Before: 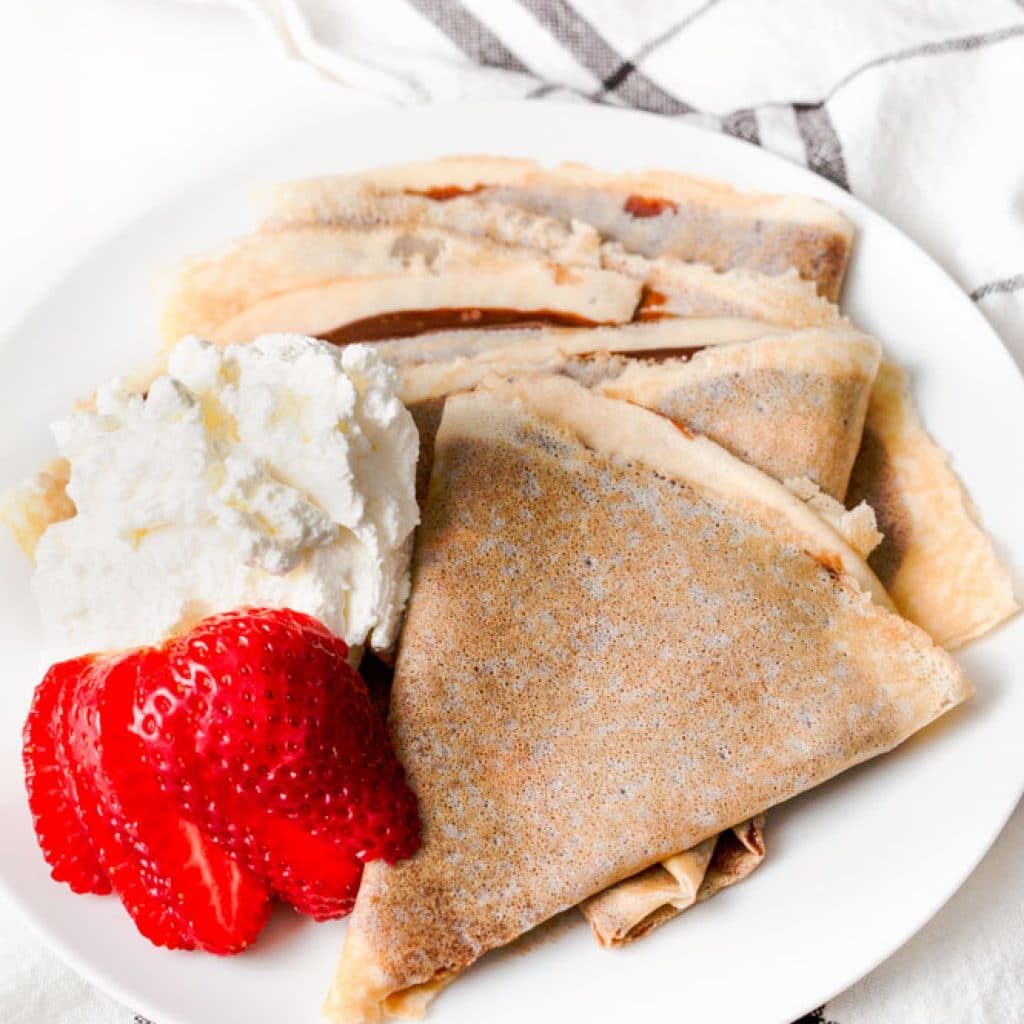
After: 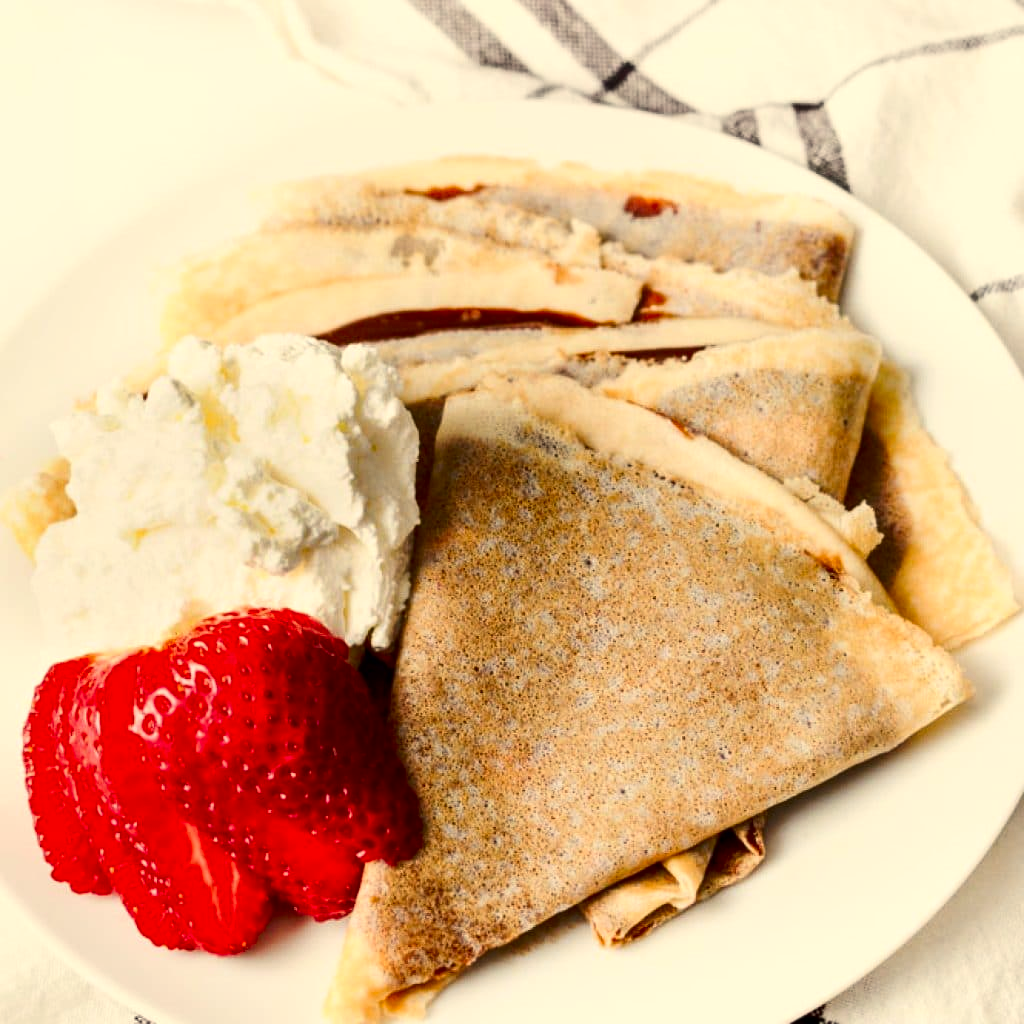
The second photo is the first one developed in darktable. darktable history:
color correction: highlights a* 1.39, highlights b* 17.83
contrast brightness saturation: contrast 0.2, brightness -0.11, saturation 0.1
